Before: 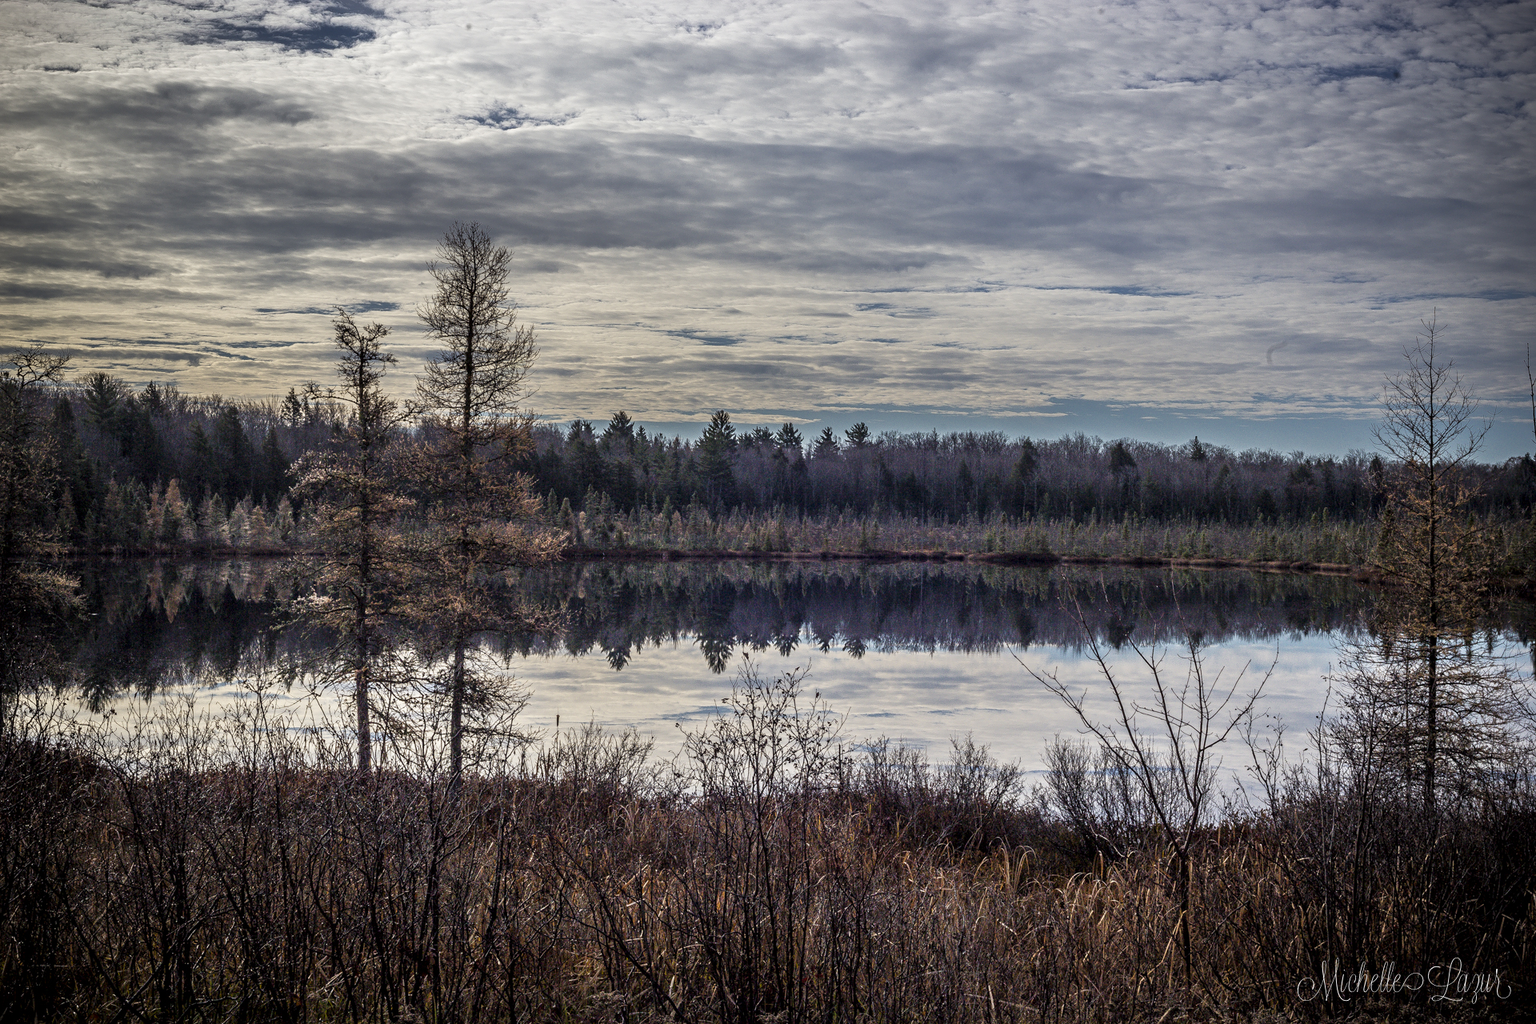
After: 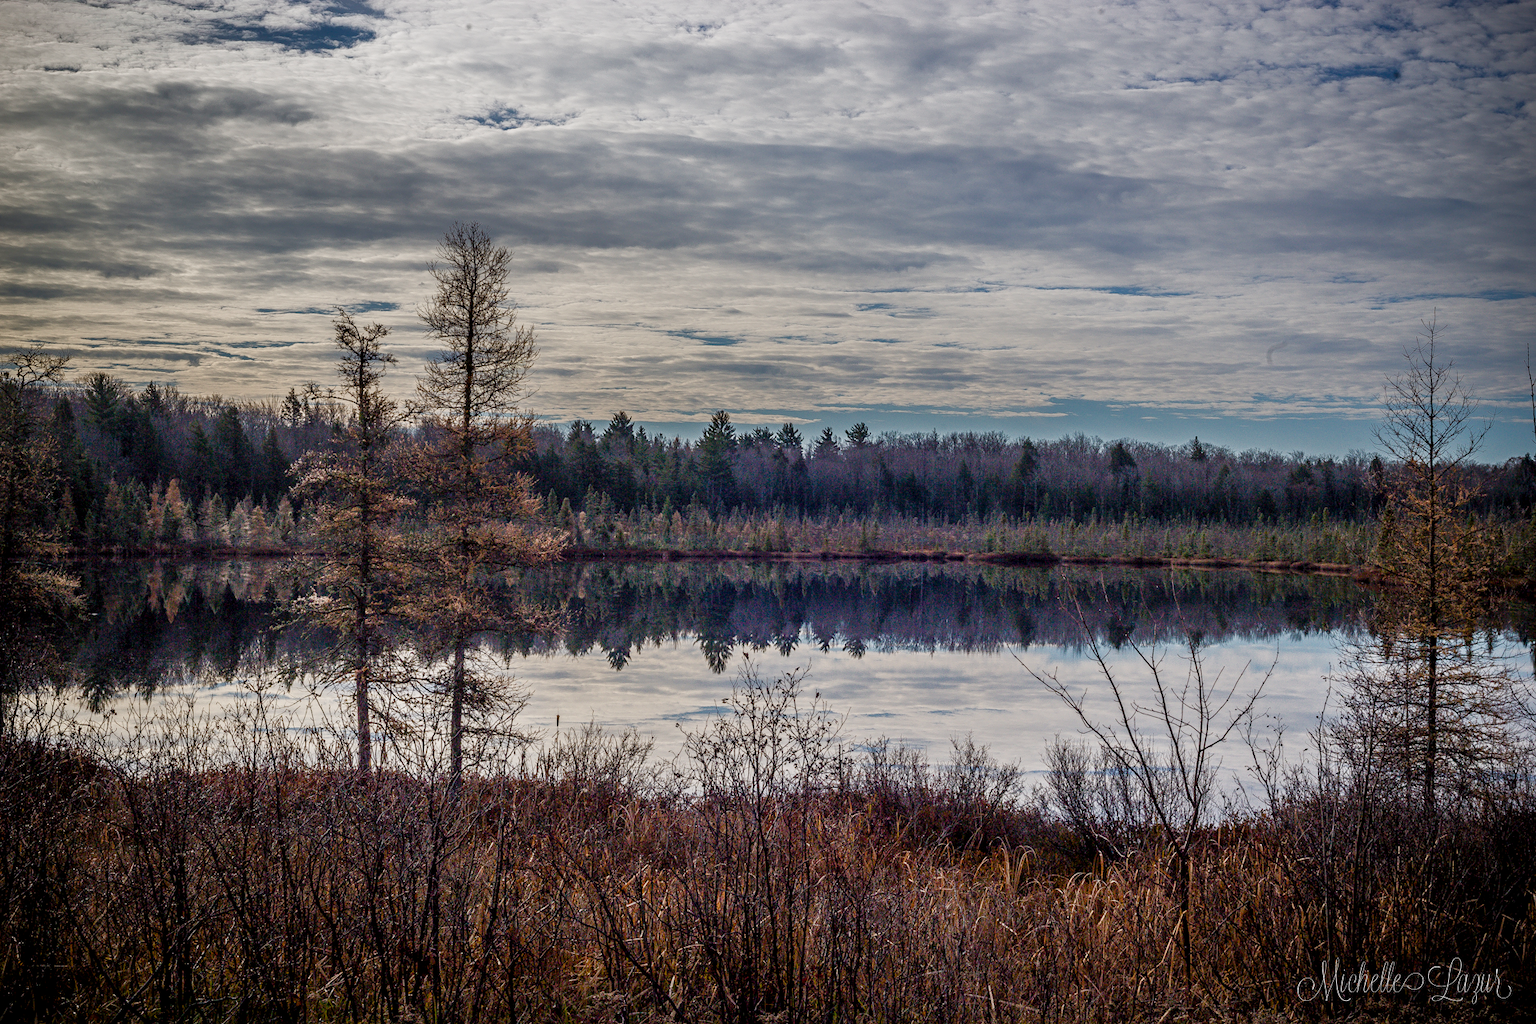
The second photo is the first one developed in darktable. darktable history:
color balance rgb: shadows lift › chroma 1%, shadows lift › hue 113°, highlights gain › chroma 0.2%, highlights gain › hue 333°, perceptual saturation grading › global saturation 20%, perceptual saturation grading › highlights -50%, perceptual saturation grading › shadows 25%, contrast -10%
